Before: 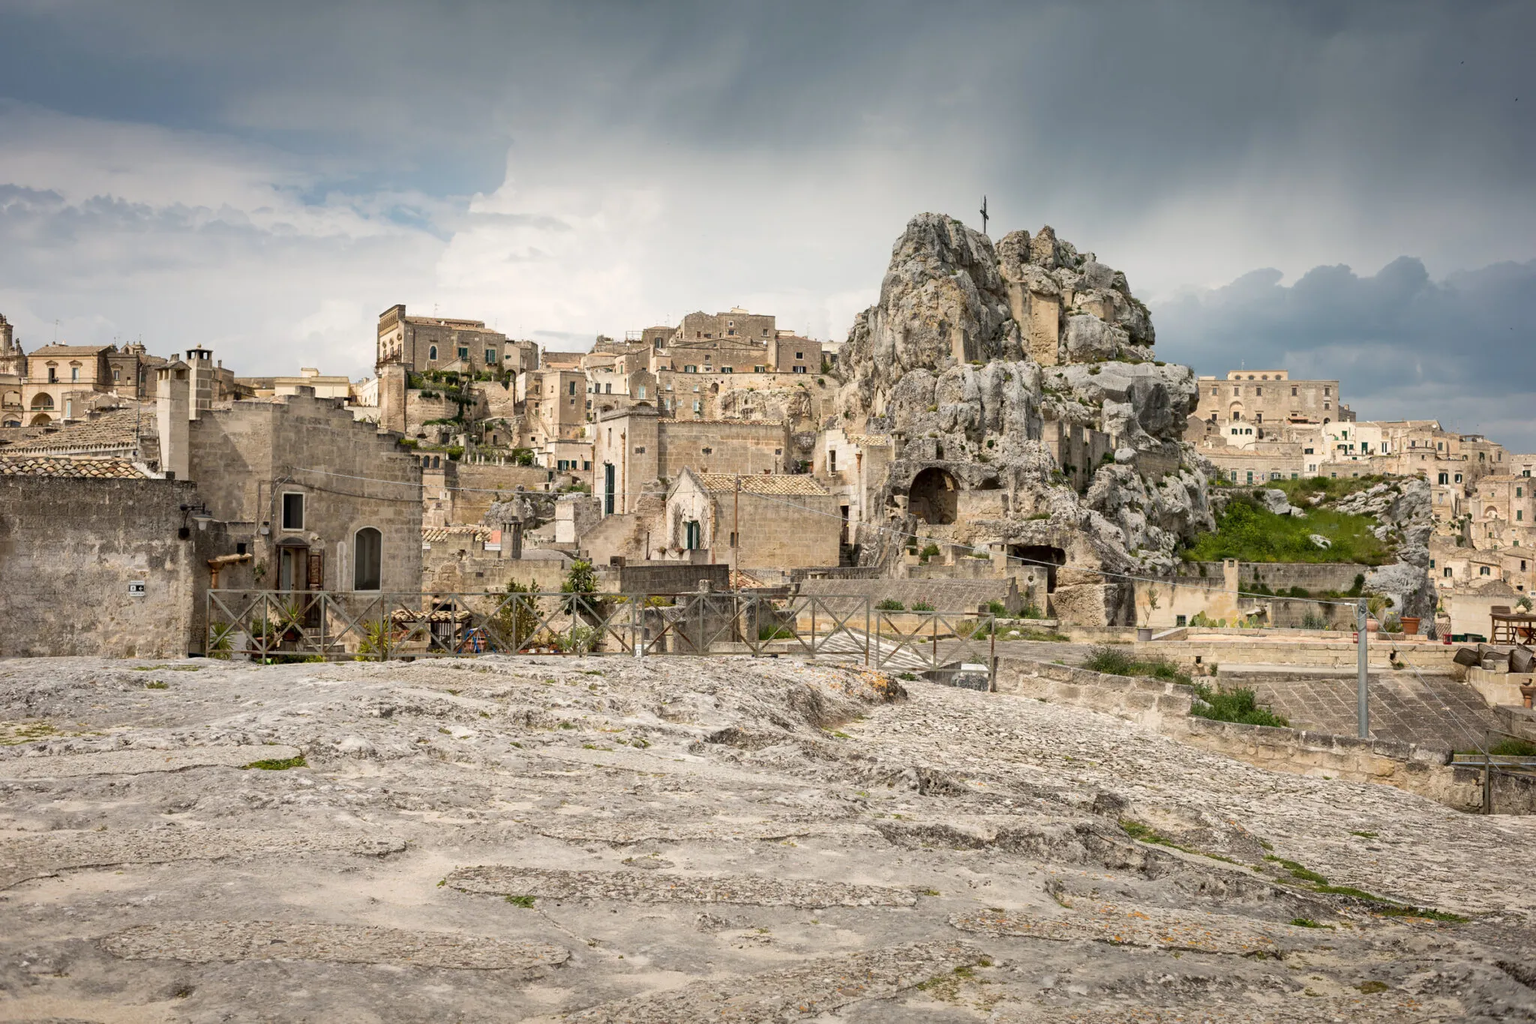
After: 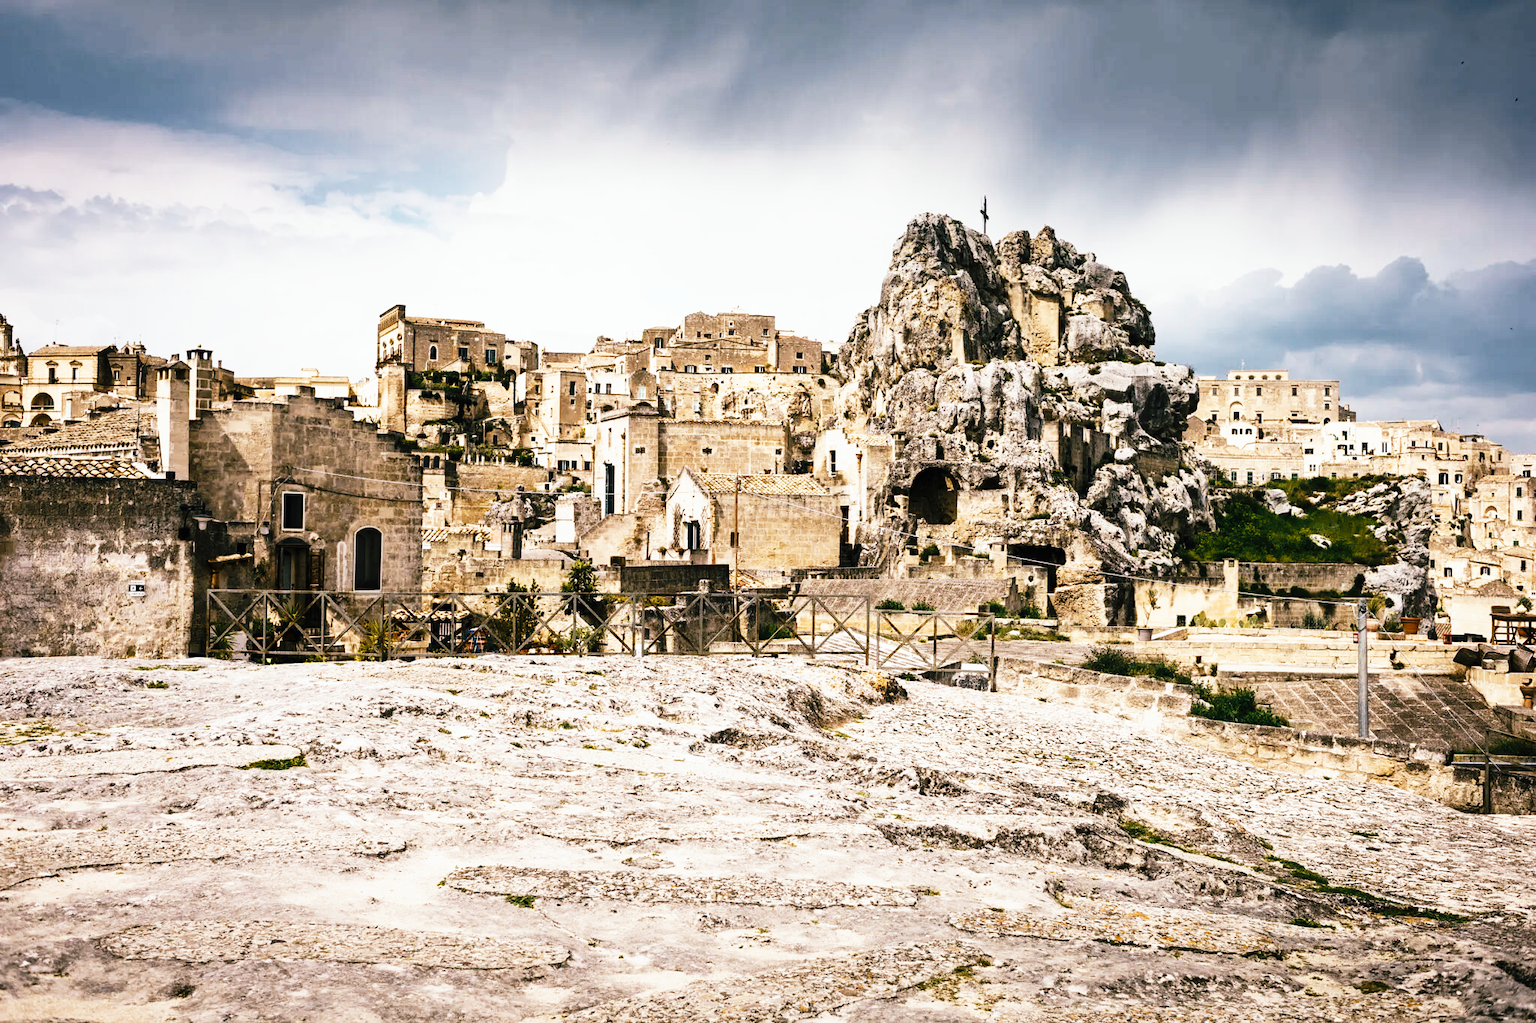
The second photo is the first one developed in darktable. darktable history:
tone curve: curves: ch0 [(0, 0) (0.003, 0.003) (0.011, 0.006) (0.025, 0.01) (0.044, 0.015) (0.069, 0.02) (0.1, 0.027) (0.136, 0.036) (0.177, 0.05) (0.224, 0.07) (0.277, 0.12) (0.335, 0.208) (0.399, 0.334) (0.468, 0.473) (0.543, 0.636) (0.623, 0.795) (0.709, 0.907) (0.801, 0.97) (0.898, 0.989) (1, 1)], preserve colors none
color look up table: target L [83.43, 93.94, 70.31, 53.95, 64.65, 63.52, 64.66, 69.5, 47.44, 39.23, 38.37, 30.21, 21.08, 4.522, 200.02, 82.64, 68.54, 59.7, 52.48, 49.49, 41.58, 37.49, 35.54, 31.47, 31.43, 15.68, 84.35, 69.21, 69.55, 54.91, 41.43, 50.13, 45.9, 41.59, 36, 32.7, 33.41, 34.55, 27.67, 27.36, 30.19, 6.124, 93.48, 54.73, 77.14, 73.08, 50.42, 49.34, 34.94], target a [-0.604, -7.218, -1.818, -16.18, 1.68, -23.55, -14.96, -4.564, -23.69, -11.26, -7.519, -16.54, -23.69, -1.004, 0, 3.375, 4.995, 11.75, 5.916, 19.69, 34.11, 26.91, 1.91, 17.41, 17.89, -0.706, 7.163, 16.6, 17.97, -8.412, 34.49, 31.18, 40.47, 27.74, 30.66, 26.96, -0.127, -1.895, 22.75, -4.21, -0.198, 3.697, -22.73, -14.66, -10.38, -16.22, -11.8, -12.6, -4.636], target b [16.43, 17.82, 38.82, -6.848, 40.02, -11.36, 20.35, 22.74, 22.15, -4.145, 9.084, 8.207, 9.483, -3.218, 0, 7.773, 35.18, 12.33, 31.03, 30.8, 3.911, 30.86, 30.34, 33.58, 36.87, 3.923, -3.057, -5.652, -15.72, -22.38, -16.75, -15.67, -26.42, 1.15, -25.47, -5.094, -17.27, -15.73, -23.77, -12.82, -15.33, -13.14, -9.985, -11.52, -15.38, -10.08, -11.47, -9.509, -9.39], num patches 49
